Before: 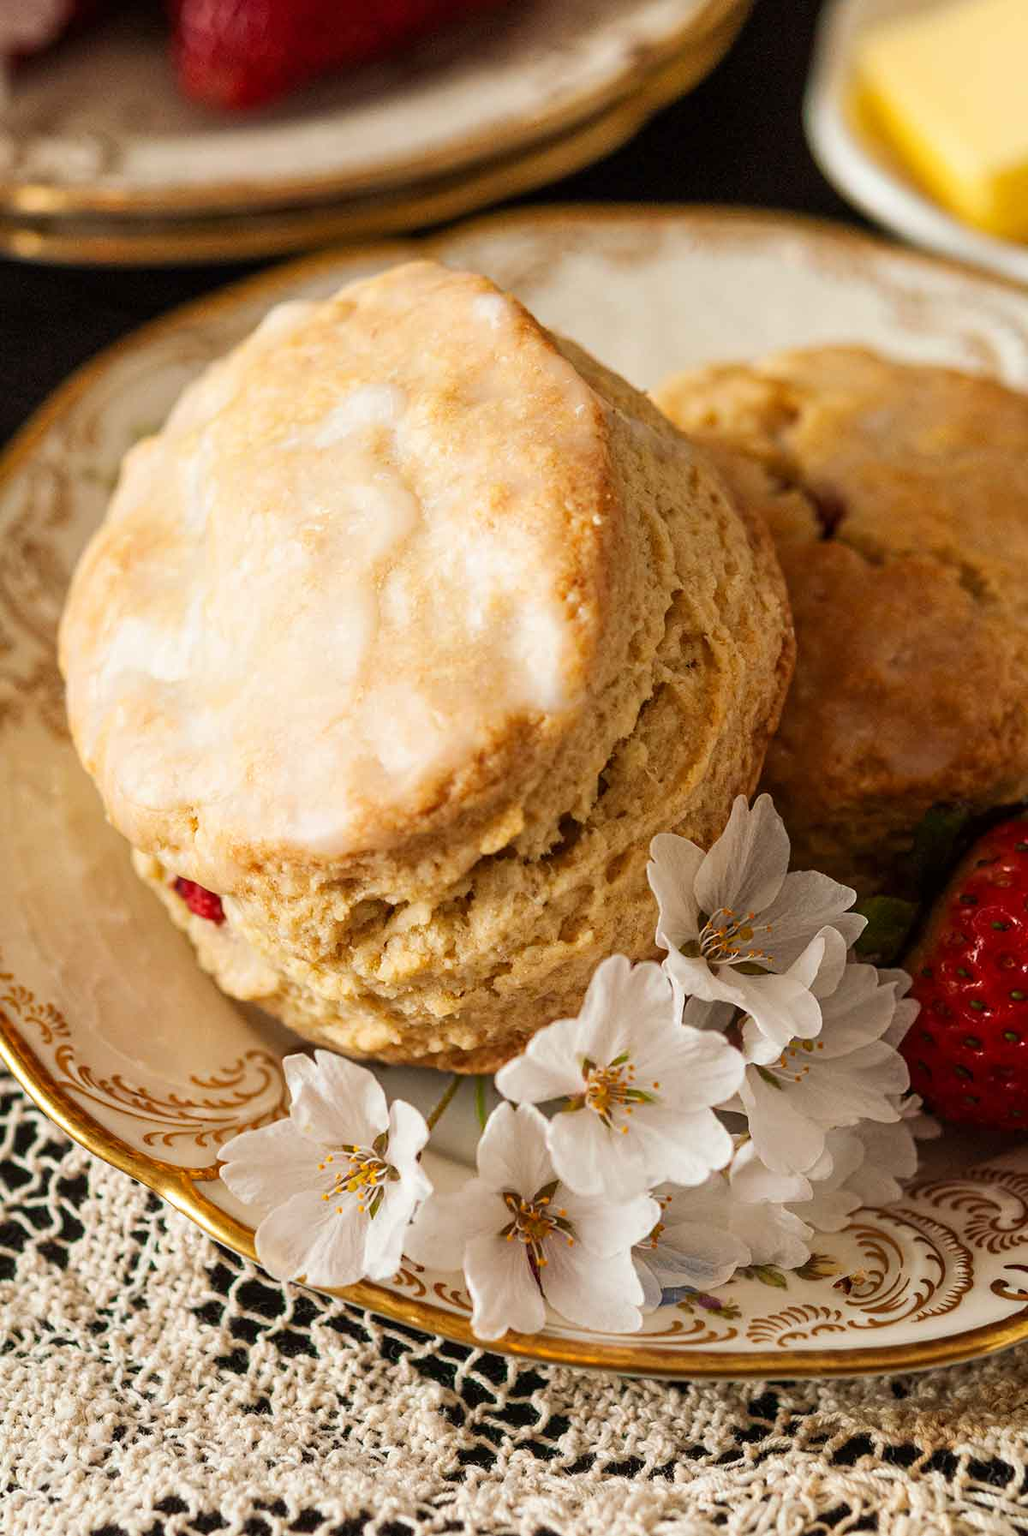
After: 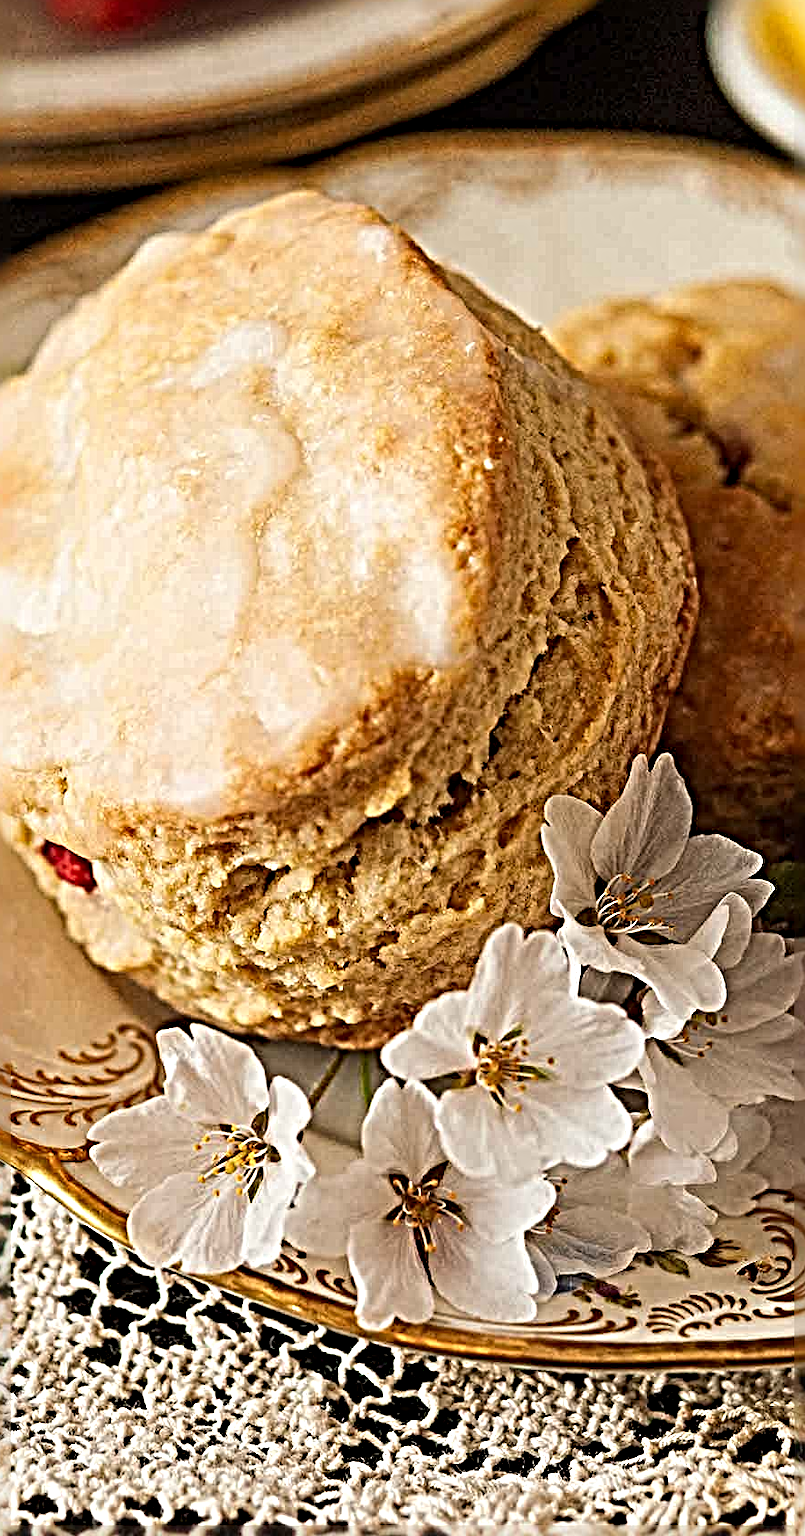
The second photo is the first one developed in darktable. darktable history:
crop and rotate: left 13.15%, top 5.251%, right 12.609%
sharpen: radius 6.3, amount 1.8, threshold 0
